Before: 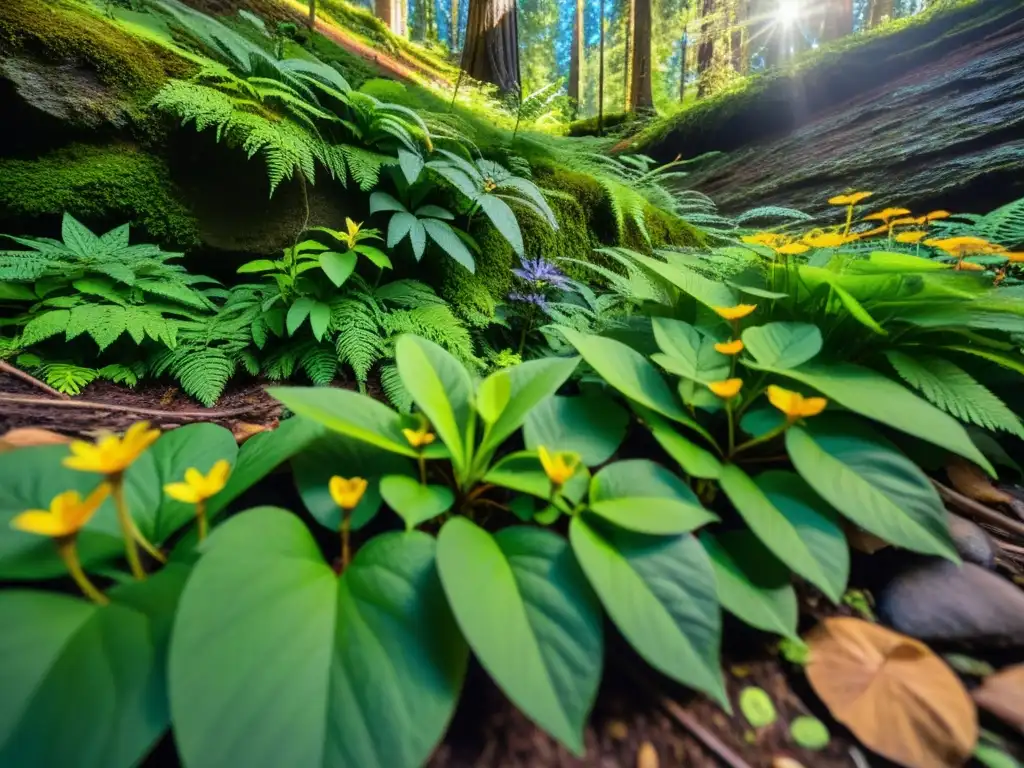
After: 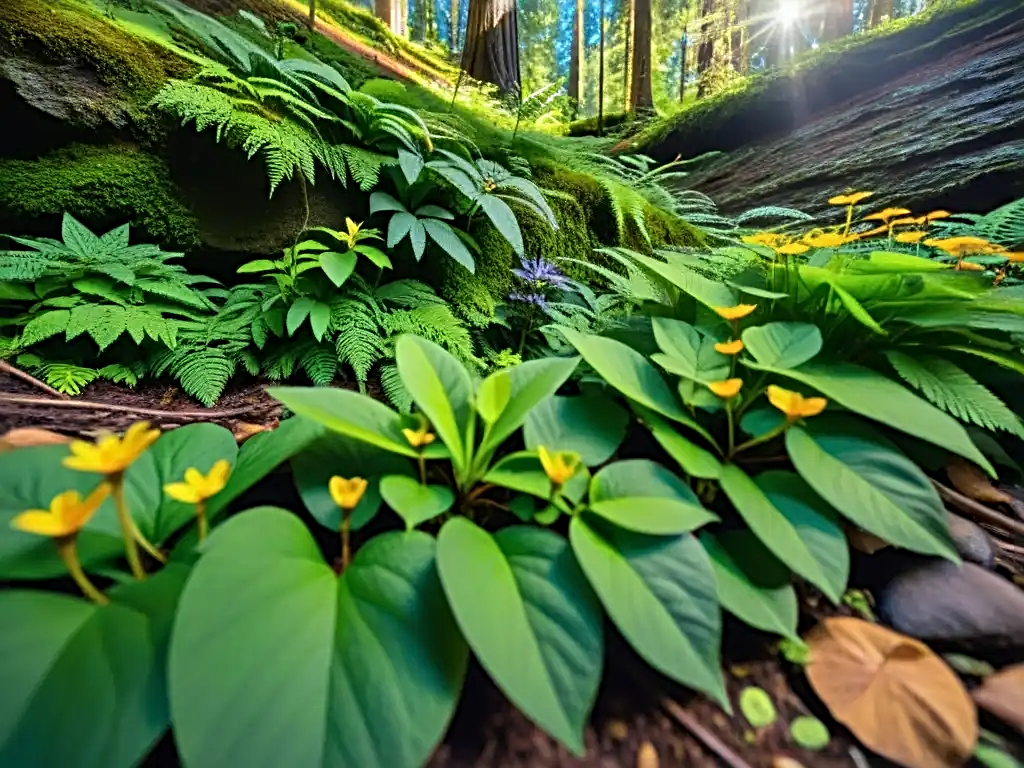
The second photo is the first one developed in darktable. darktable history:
sharpen: radius 3.971
exposure: black level correction 0, compensate highlight preservation false
